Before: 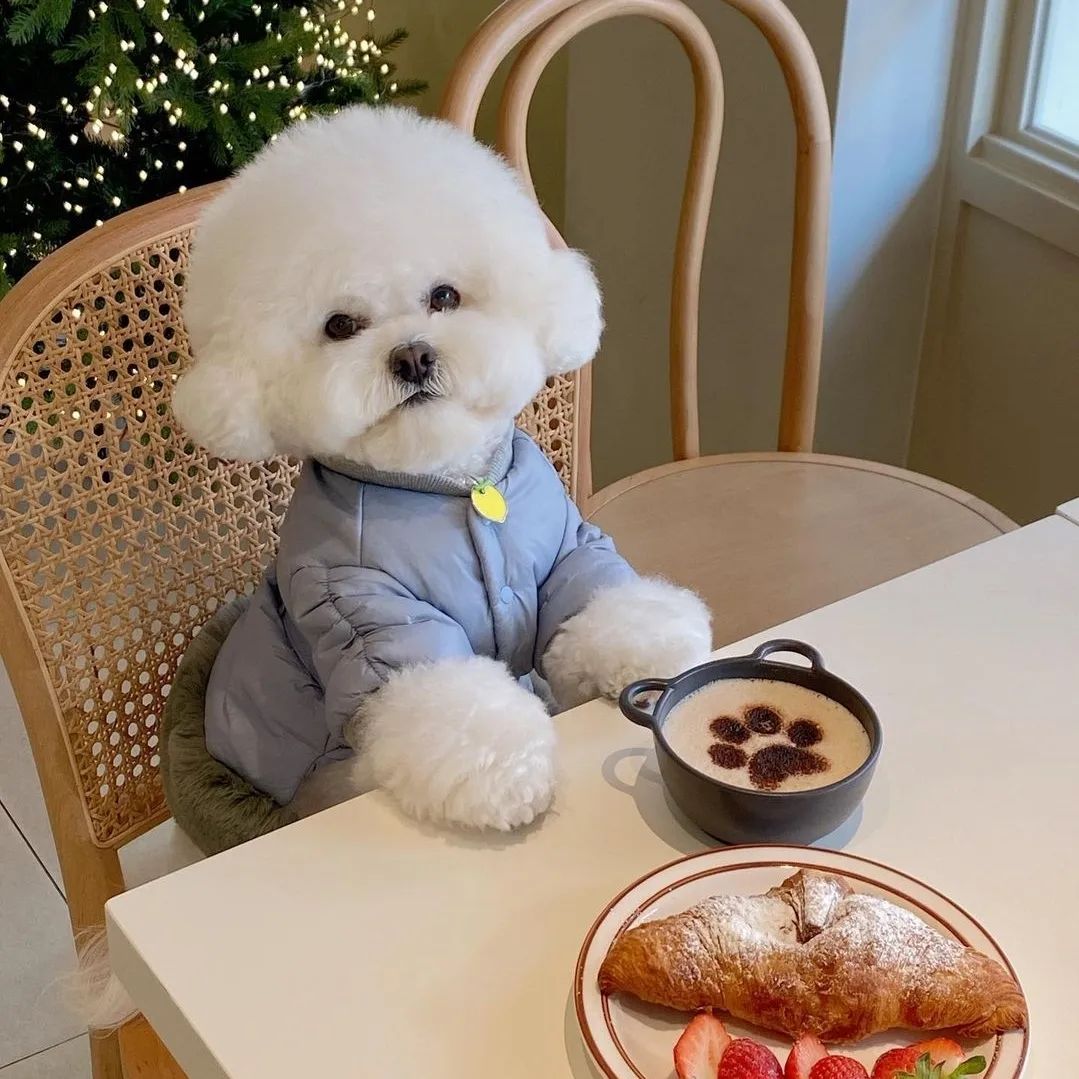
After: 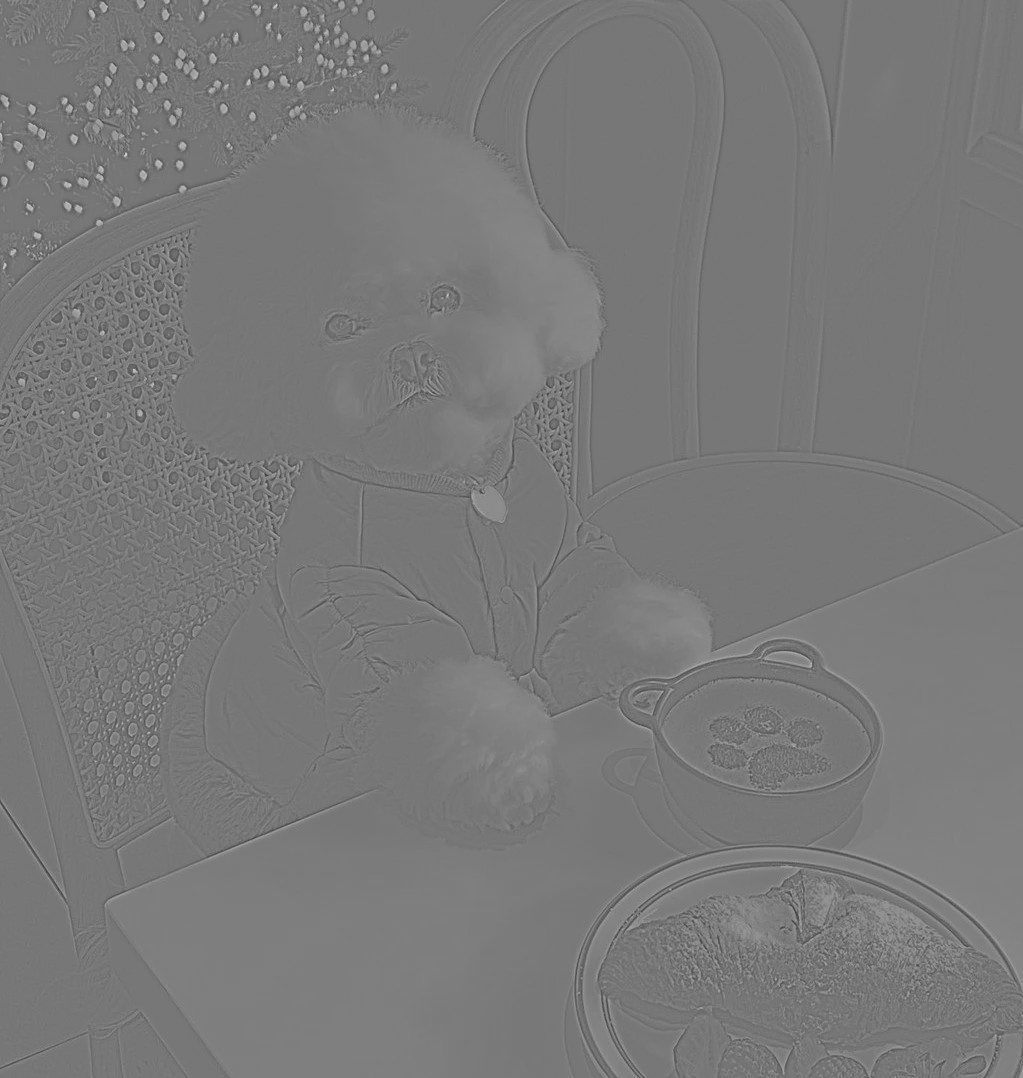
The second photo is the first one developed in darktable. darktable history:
crop and rotate: right 5.167%
exposure: black level correction 0.001, exposure 1.05 EV, compensate exposure bias true, compensate highlight preservation false
highpass: sharpness 9.84%, contrast boost 9.94%
